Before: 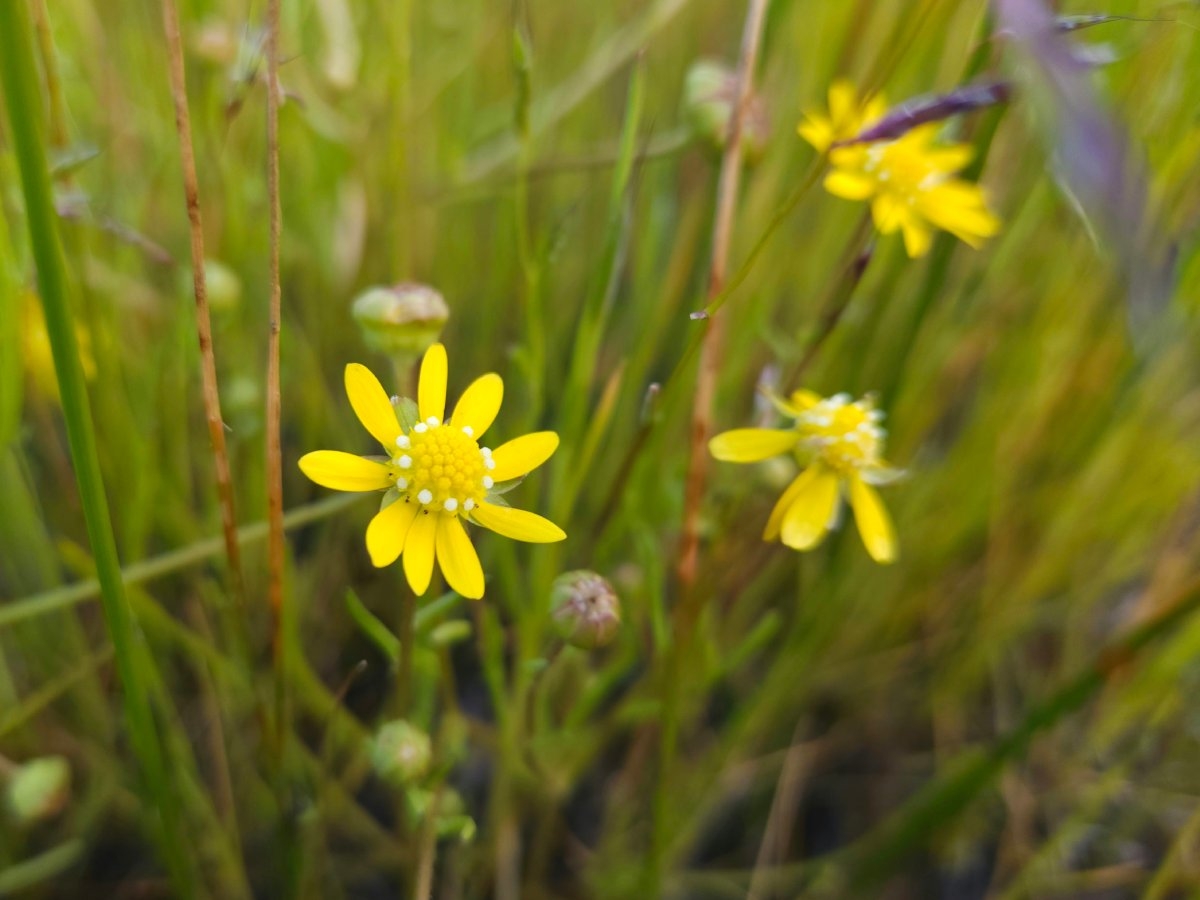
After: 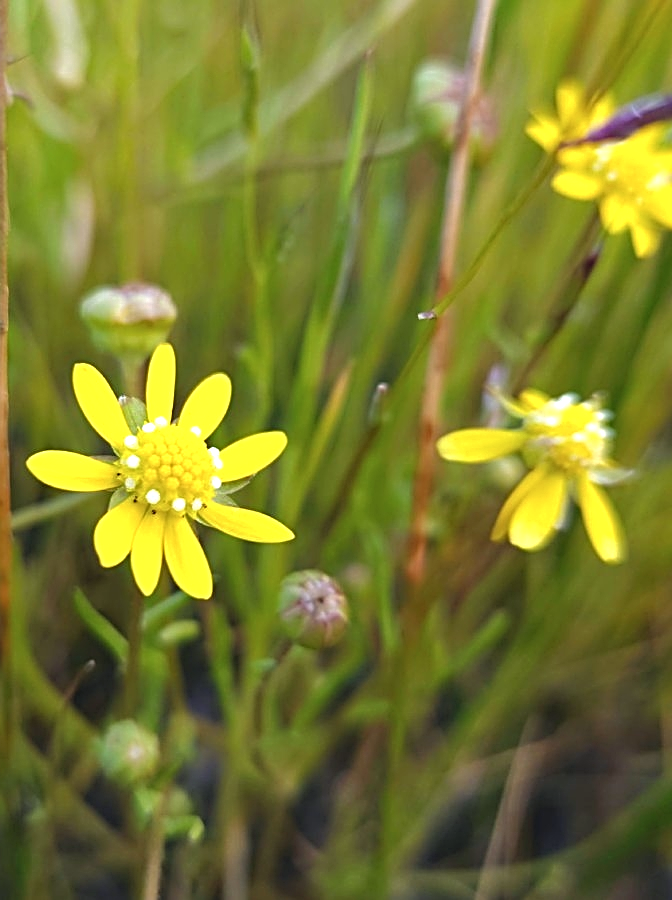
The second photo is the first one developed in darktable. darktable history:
haze removal: strength 0.1, compatibility mode true, adaptive false
crop and rotate: left 22.715%, right 21.204%
sharpen: radius 2.567, amount 0.695
exposure: black level correction -0.002, exposure 0.536 EV, compensate exposure bias true, compensate highlight preservation false
color calibration: illuminant as shot in camera, x 0.358, y 0.373, temperature 4628.91 K, saturation algorithm version 1 (2020)
shadows and highlights: shadows 36.89, highlights -27.58, highlights color adjustment 79.07%, soften with gaussian
base curve: curves: ch0 [(0, 0) (0.74, 0.67) (1, 1)]
